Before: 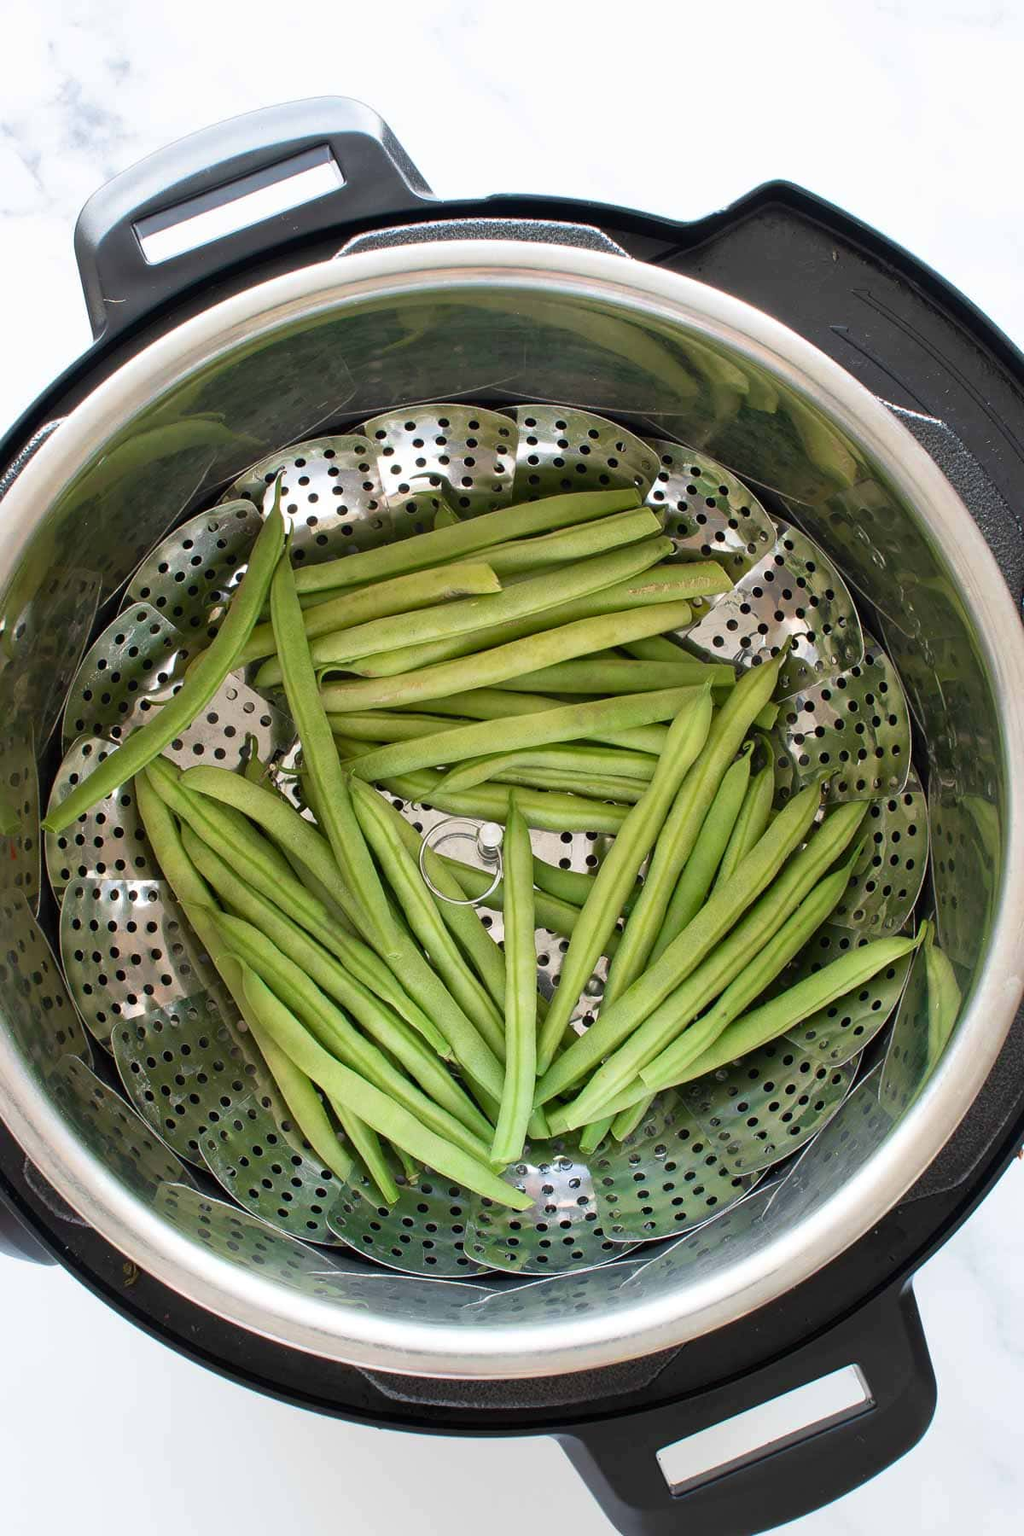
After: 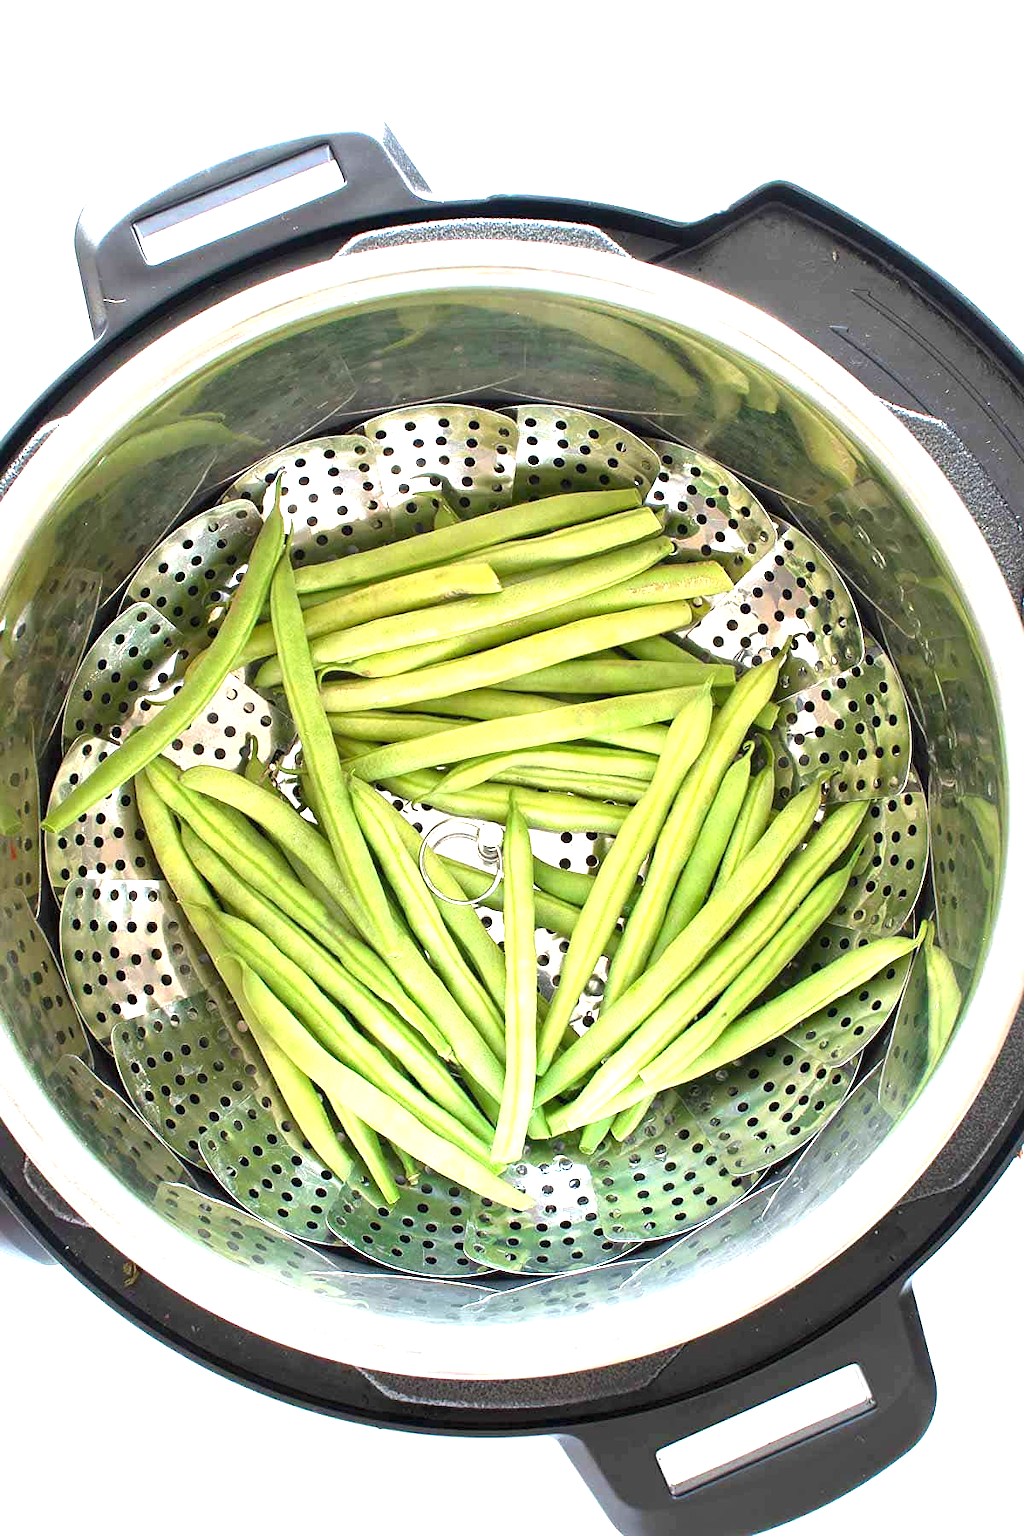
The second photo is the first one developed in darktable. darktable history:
sharpen: amount 0.212
exposure: black level correction 0, exposure 1.472 EV, compensate highlight preservation false
